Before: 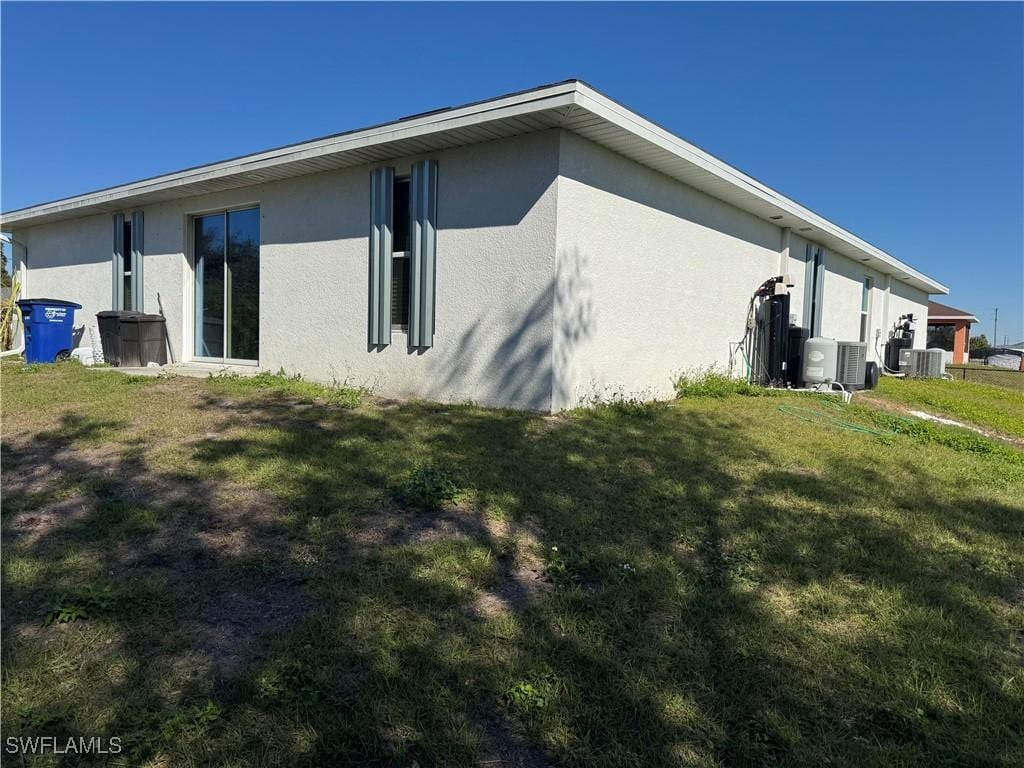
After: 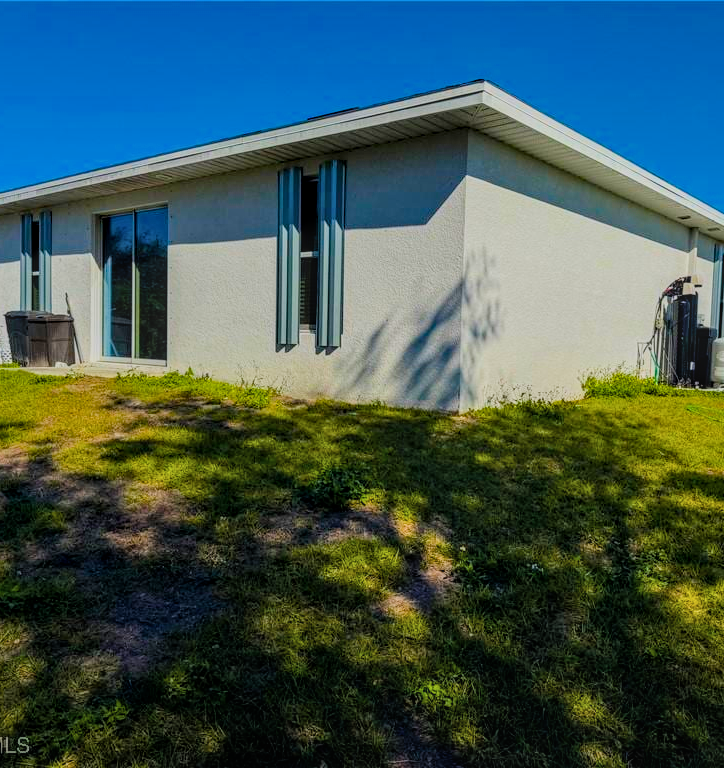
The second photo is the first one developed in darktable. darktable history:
crop and rotate: left 9.061%, right 20.142%
local contrast: highlights 0%, shadows 0%, detail 133%
color balance rgb: linear chroma grading › global chroma 42%, perceptual saturation grading › global saturation 42%, global vibrance 33%
filmic rgb: black relative exposure -7.65 EV, white relative exposure 4.56 EV, hardness 3.61, contrast 1.05
